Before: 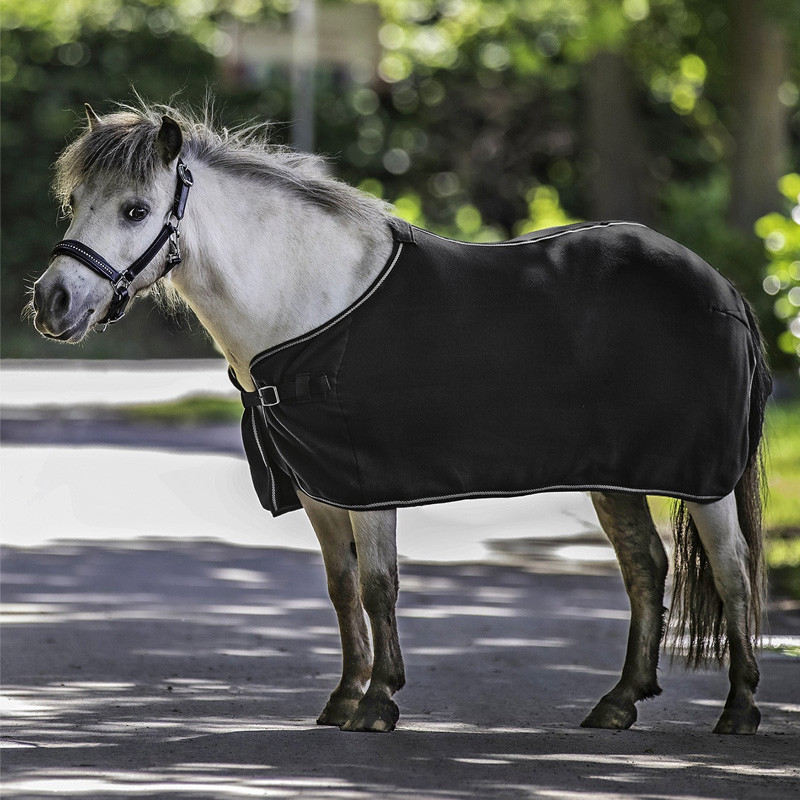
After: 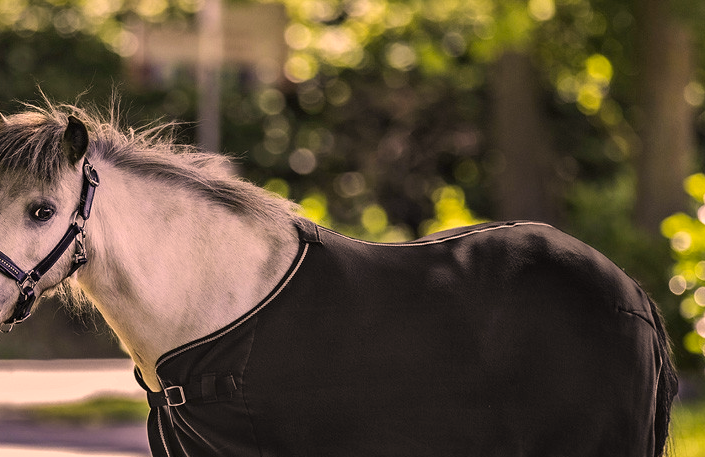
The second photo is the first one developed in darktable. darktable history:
crop and rotate: left 11.812%, bottom 42.776%
color correction: highlights a* 21.88, highlights b* 22.25
